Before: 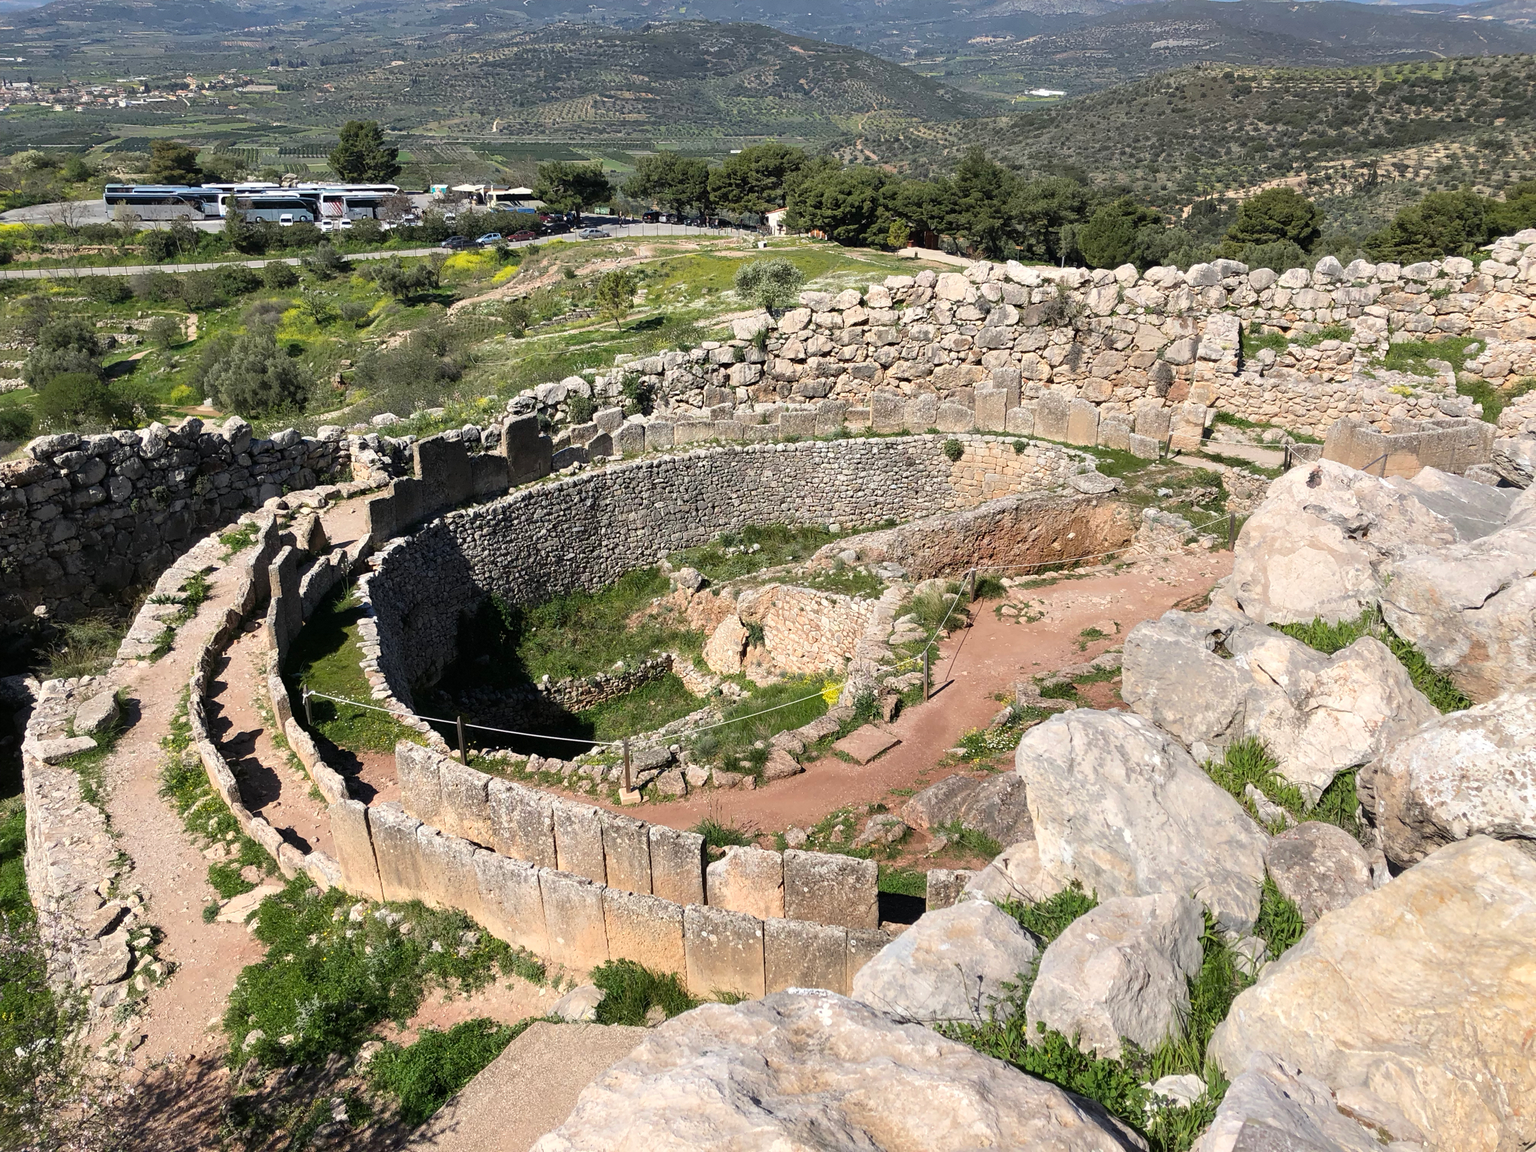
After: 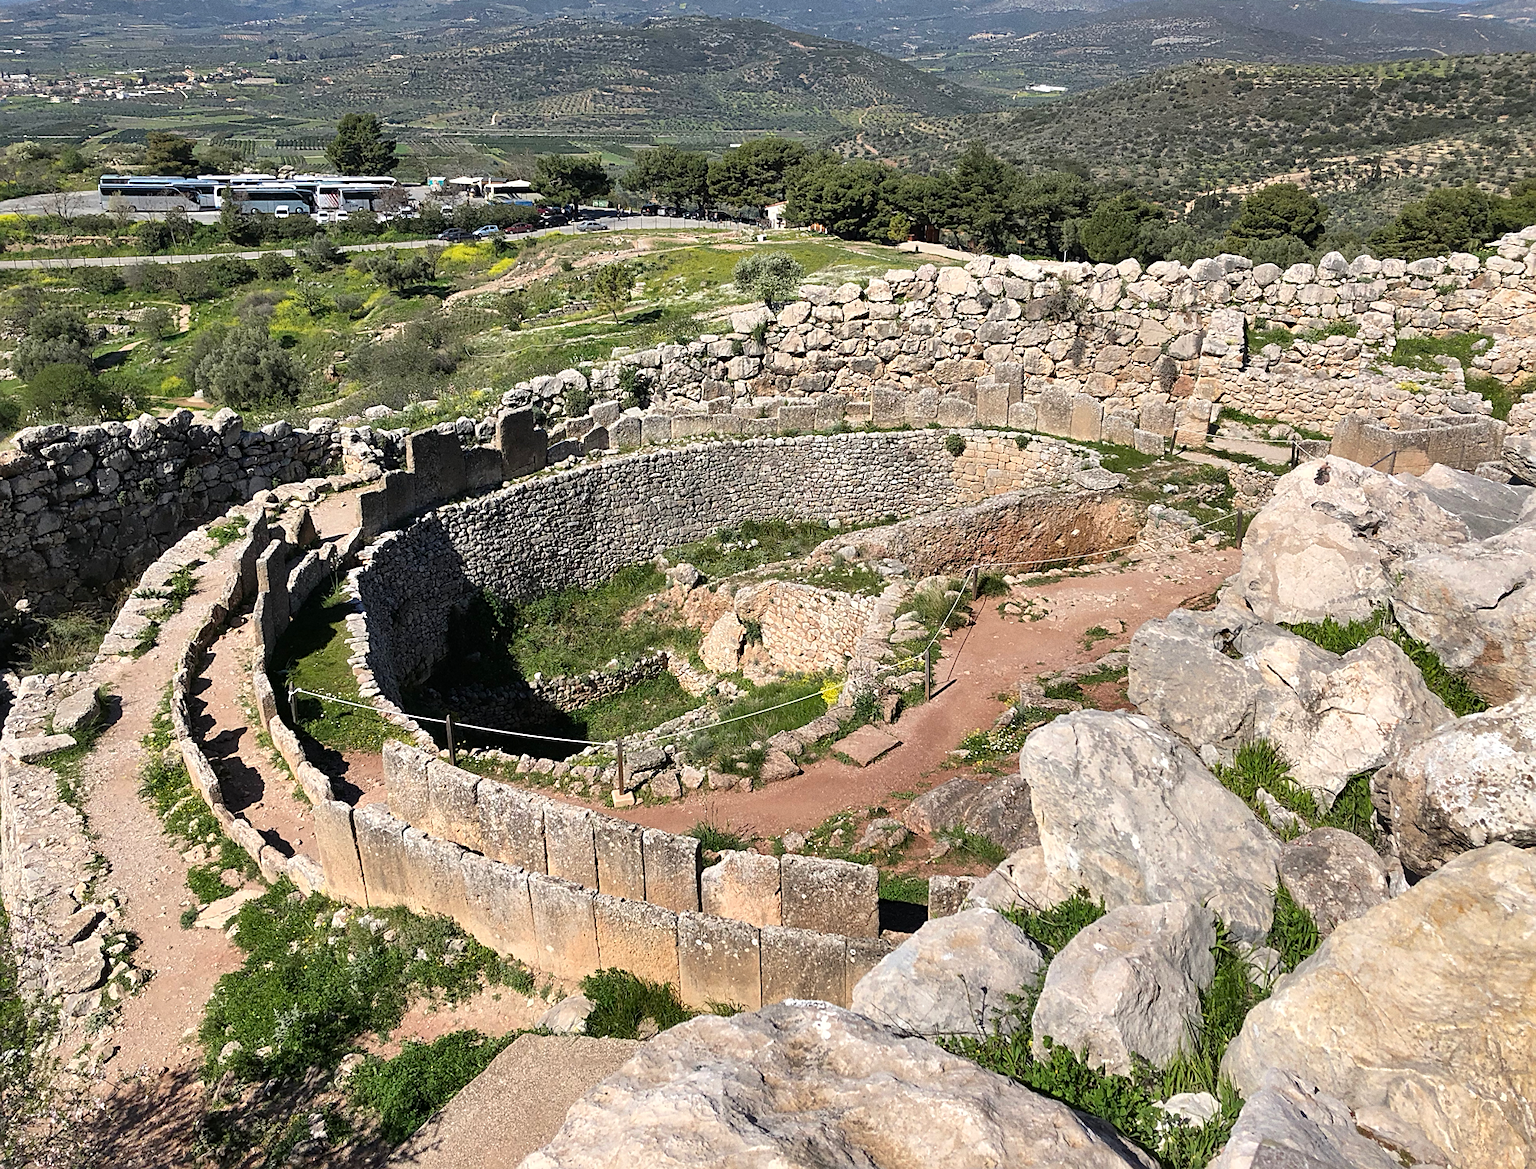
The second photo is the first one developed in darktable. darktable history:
sharpen: on, module defaults
shadows and highlights: white point adjustment 1, soften with gaussian
grain: coarseness 7.08 ISO, strength 21.67%, mid-tones bias 59.58%
rotate and perspective: rotation 0.226°, lens shift (vertical) -0.042, crop left 0.023, crop right 0.982, crop top 0.006, crop bottom 0.994
